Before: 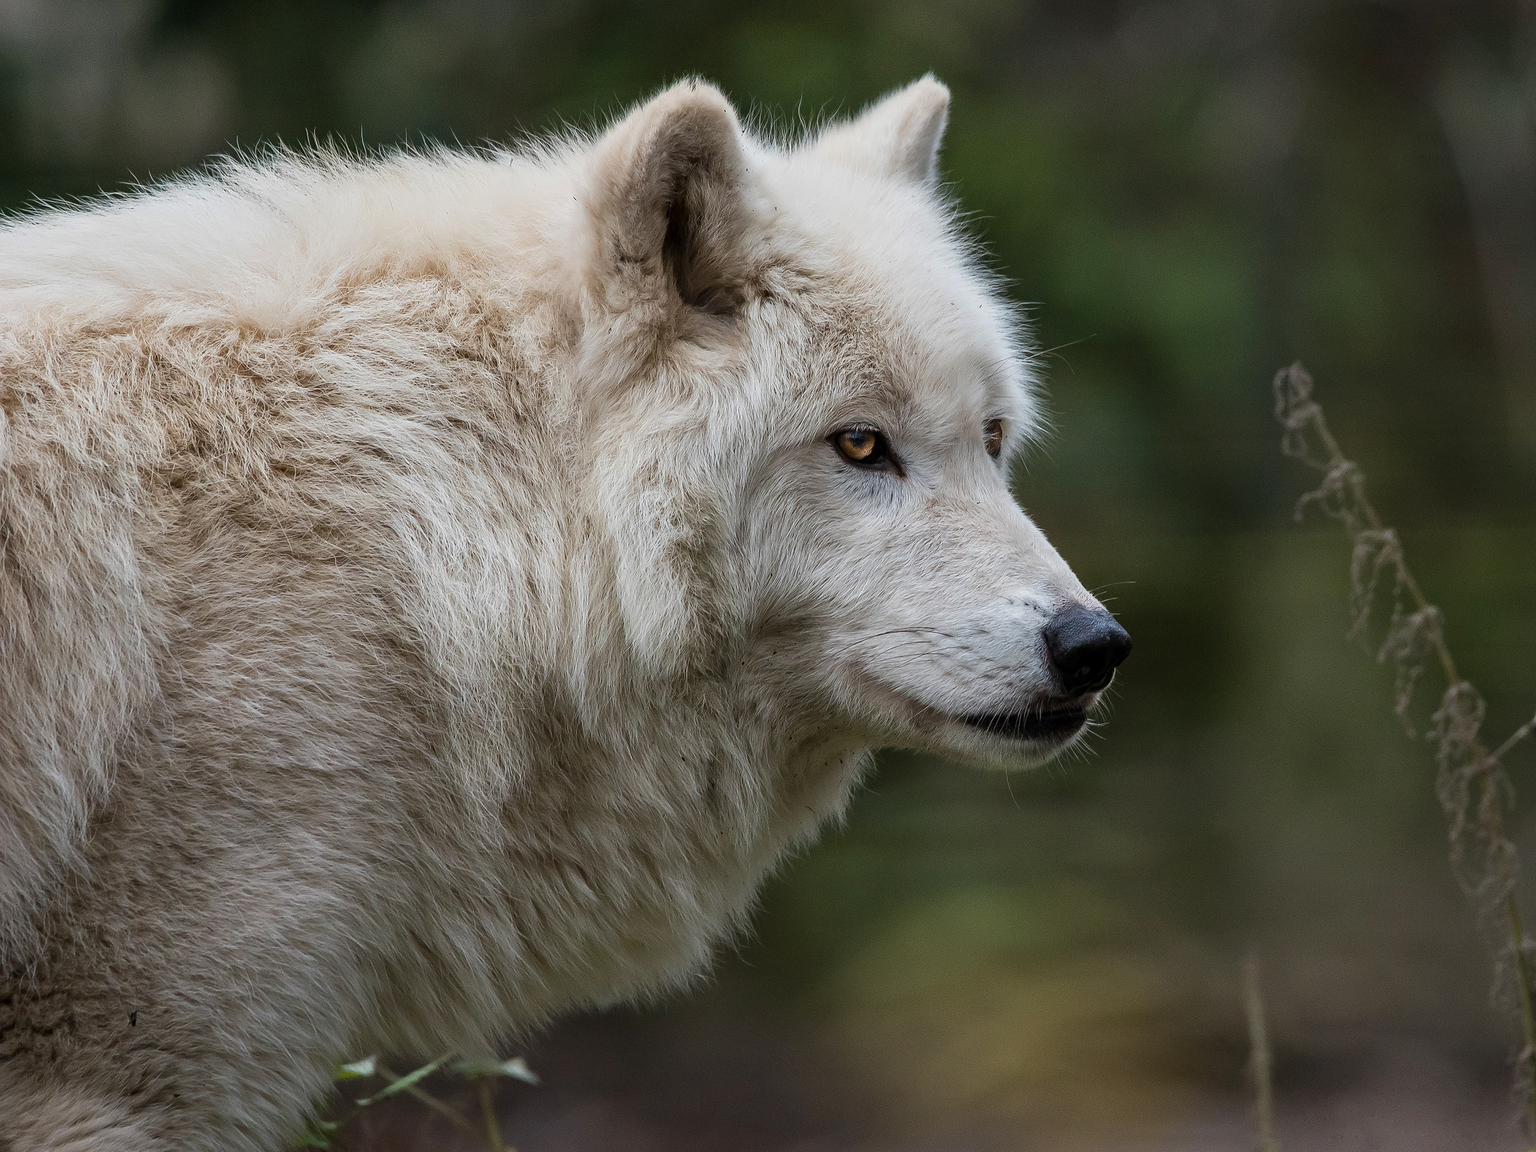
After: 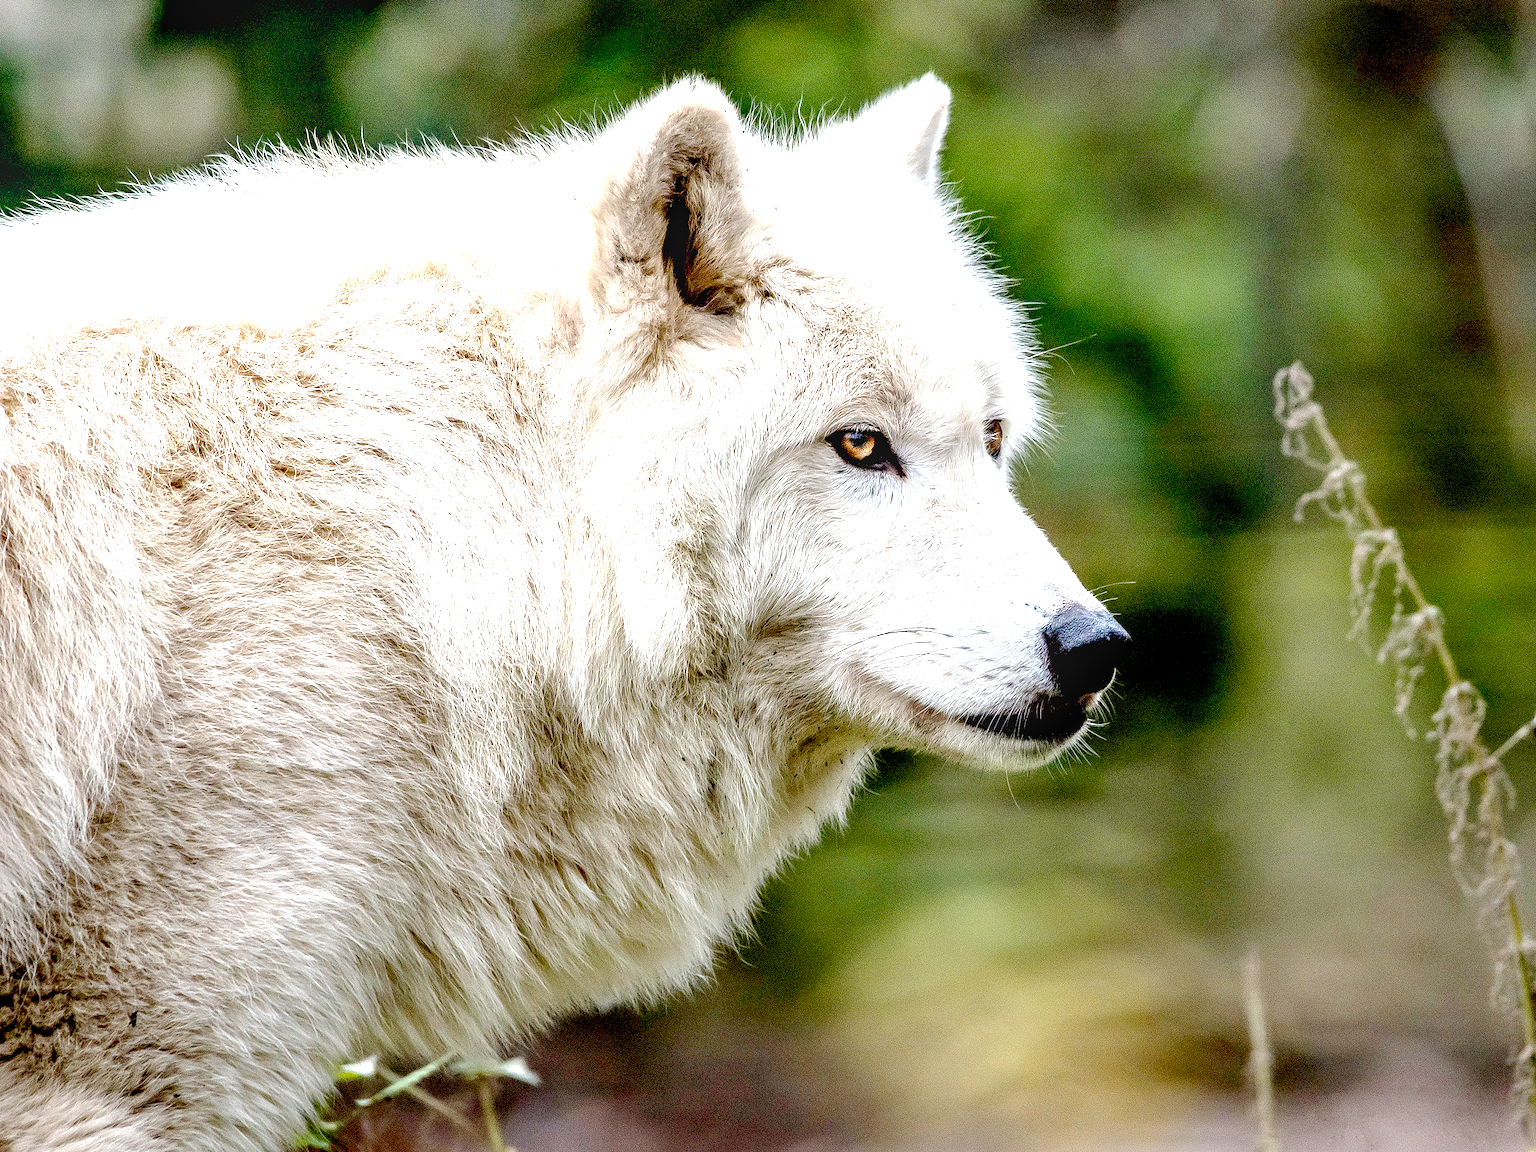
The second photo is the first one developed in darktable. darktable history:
exposure: black level correction 0.016, exposure 1.774 EV, compensate highlight preservation false
base curve: curves: ch0 [(0, 0) (0.158, 0.273) (0.879, 0.895) (1, 1)], preserve colors none
local contrast: detail 130%
